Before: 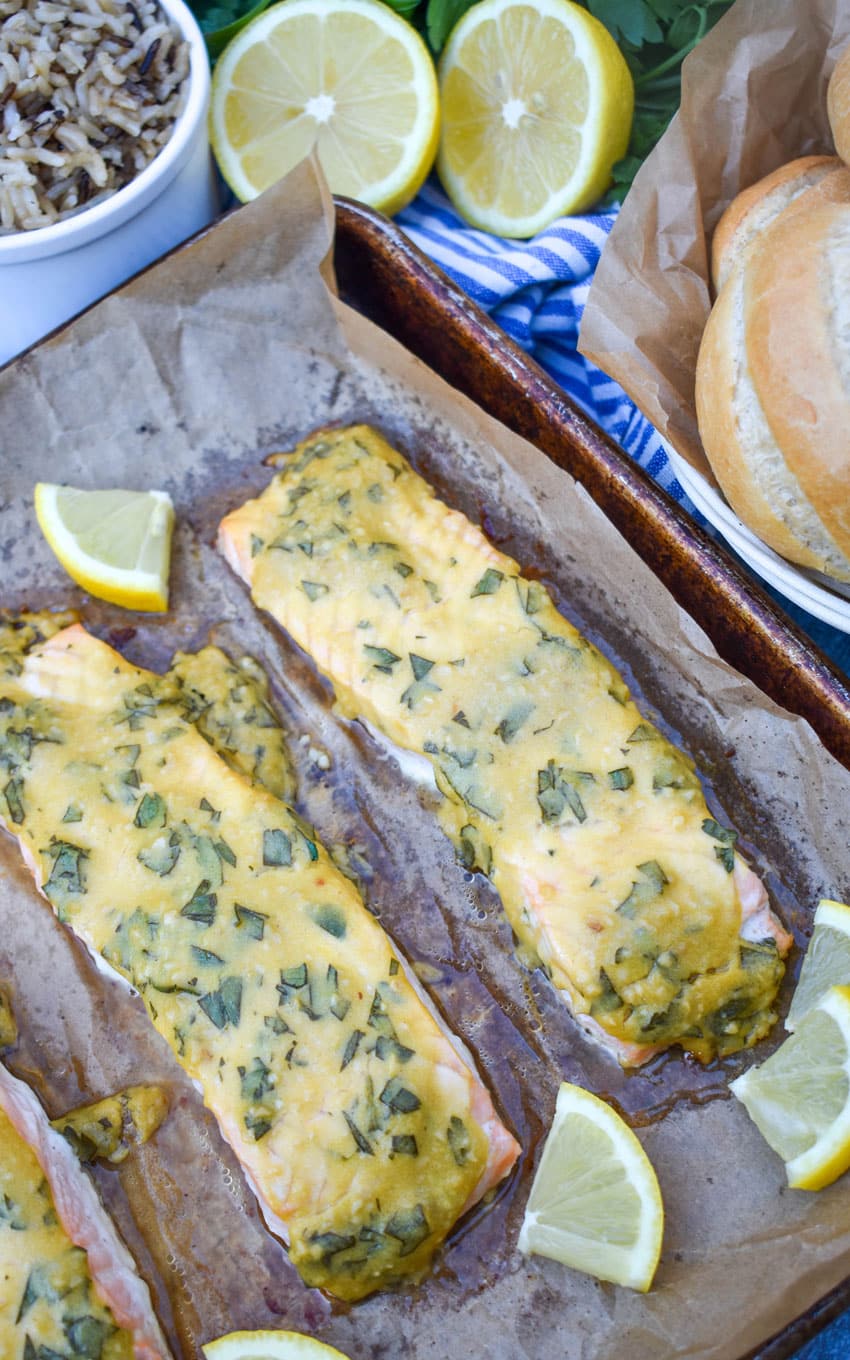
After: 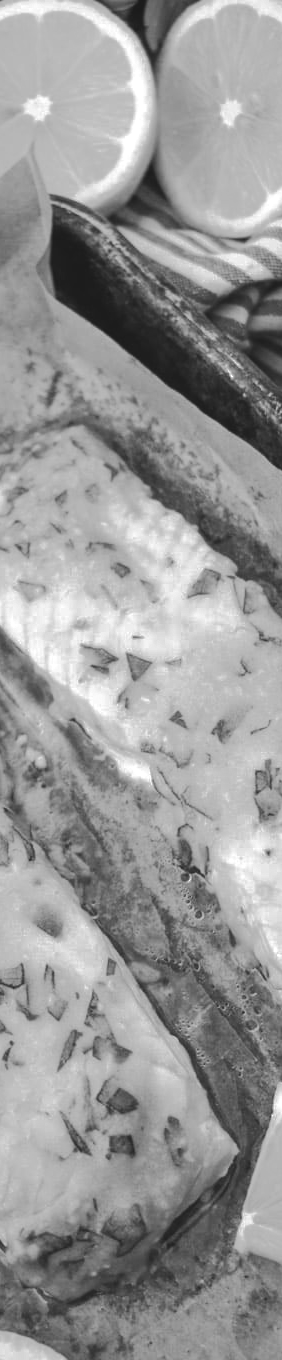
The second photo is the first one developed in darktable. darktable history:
crop: left 33.36%, right 33.36%
tone curve: curves: ch0 [(0, 0) (0.003, 0.098) (0.011, 0.099) (0.025, 0.103) (0.044, 0.114) (0.069, 0.13) (0.1, 0.142) (0.136, 0.161) (0.177, 0.189) (0.224, 0.224) (0.277, 0.266) (0.335, 0.32) (0.399, 0.38) (0.468, 0.45) (0.543, 0.522) (0.623, 0.598) (0.709, 0.669) (0.801, 0.731) (0.898, 0.786) (1, 1)], preserve colors none
white balance: red 1.188, blue 1.11
monochrome: on, module defaults
tone equalizer: on, module defaults
